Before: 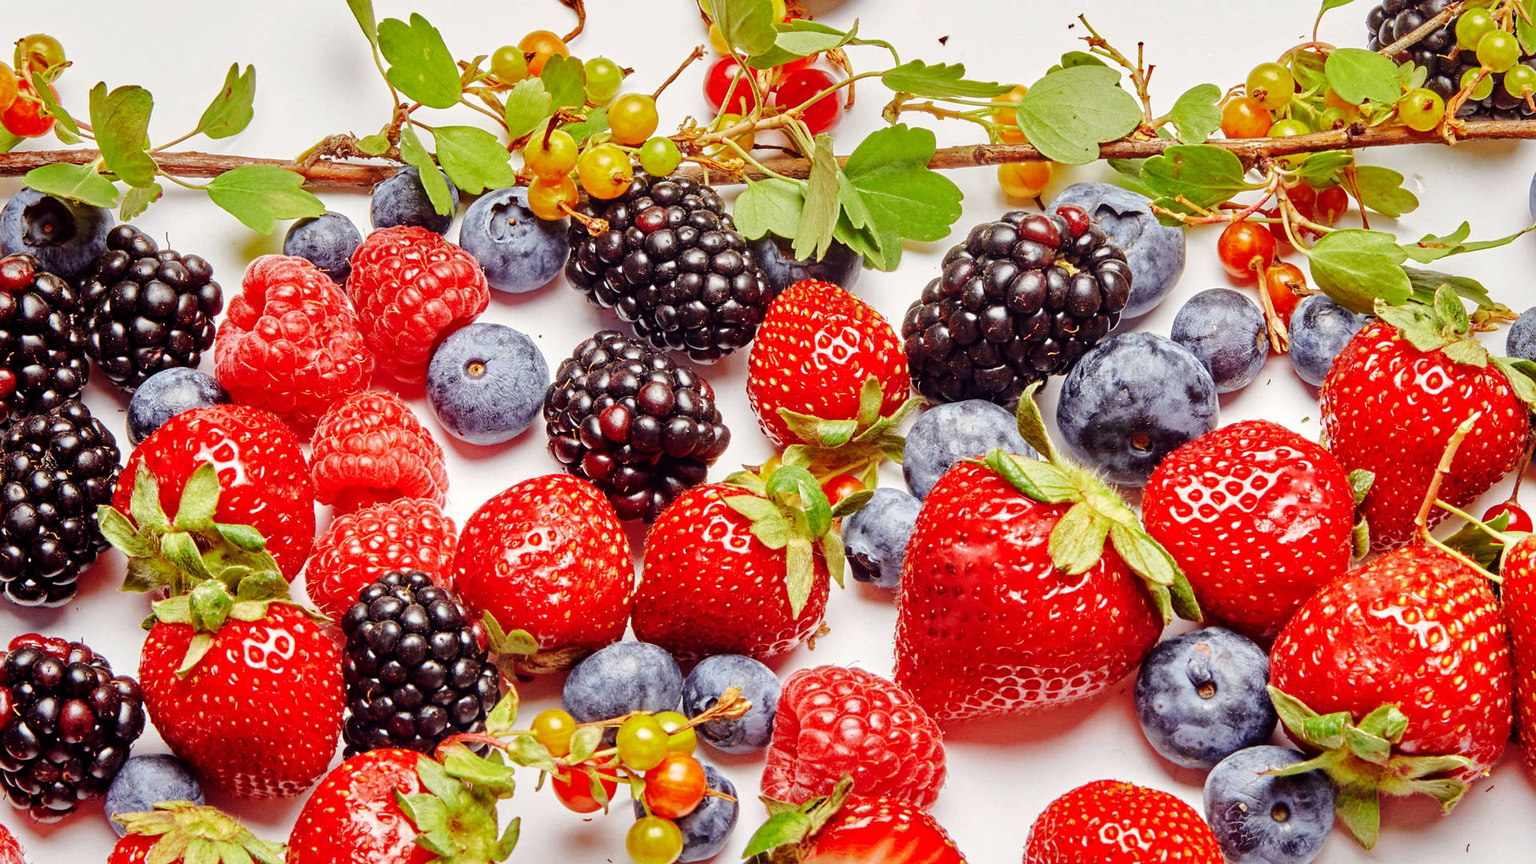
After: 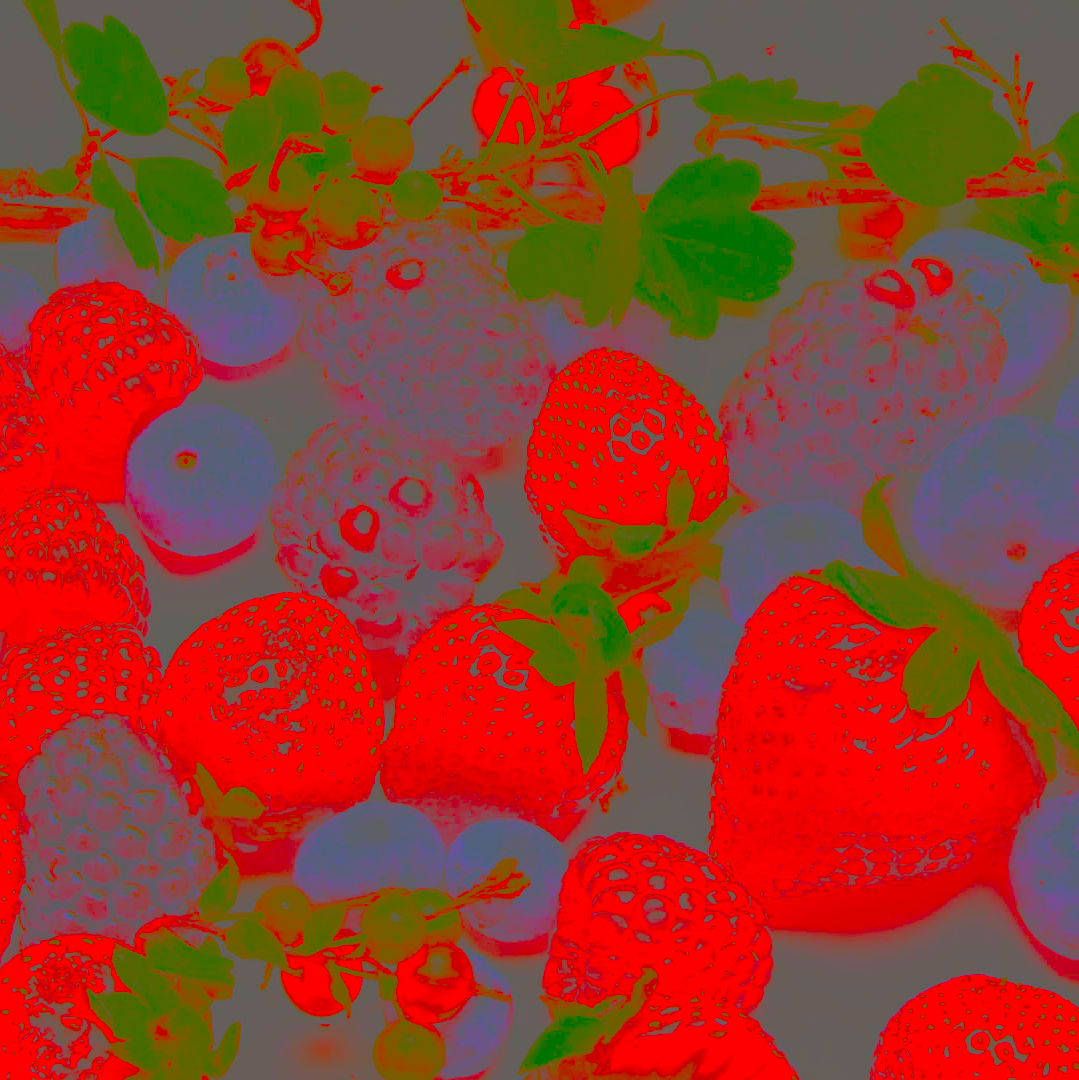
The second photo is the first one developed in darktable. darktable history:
crop: left 21.346%, right 22.418%
contrast brightness saturation: contrast -0.989, brightness -0.158, saturation 0.745
